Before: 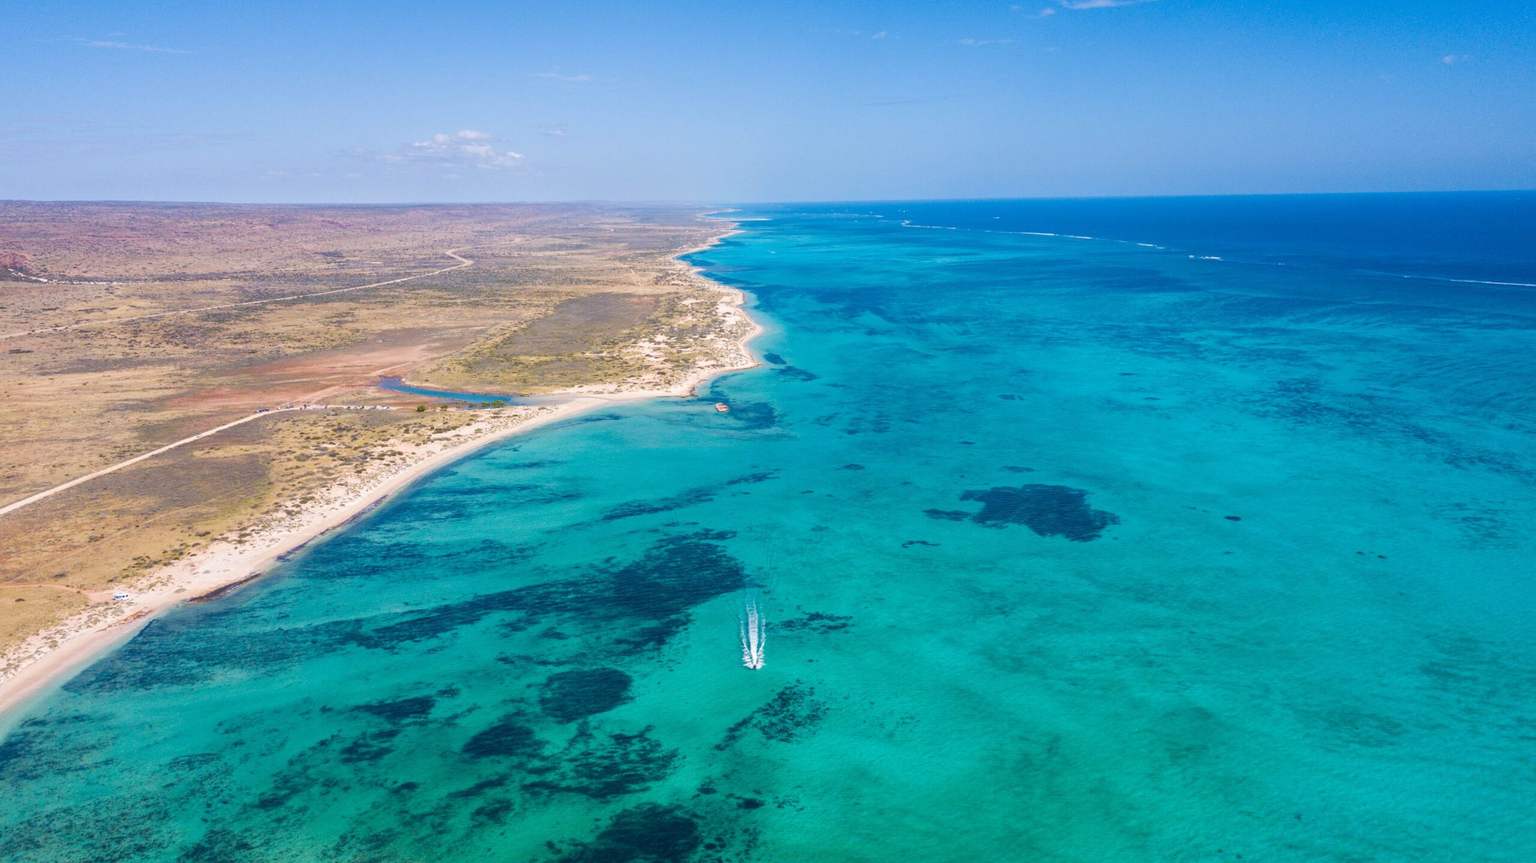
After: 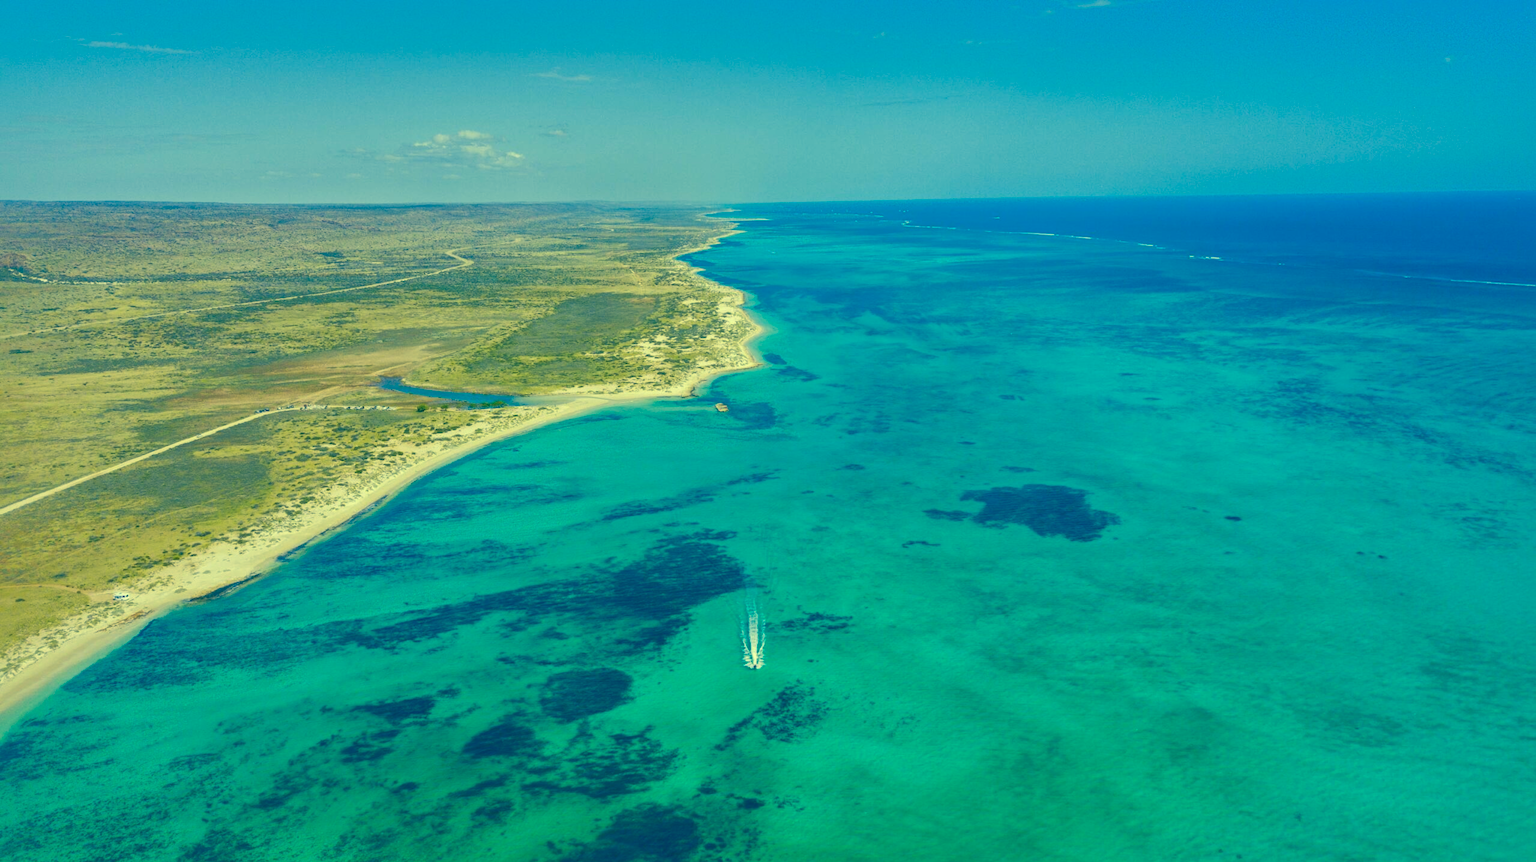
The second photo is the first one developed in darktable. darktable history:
color correction: highlights a* -15.58, highlights b* 40, shadows a* -40, shadows b* -26.18
shadows and highlights: shadows 60, highlights -60
